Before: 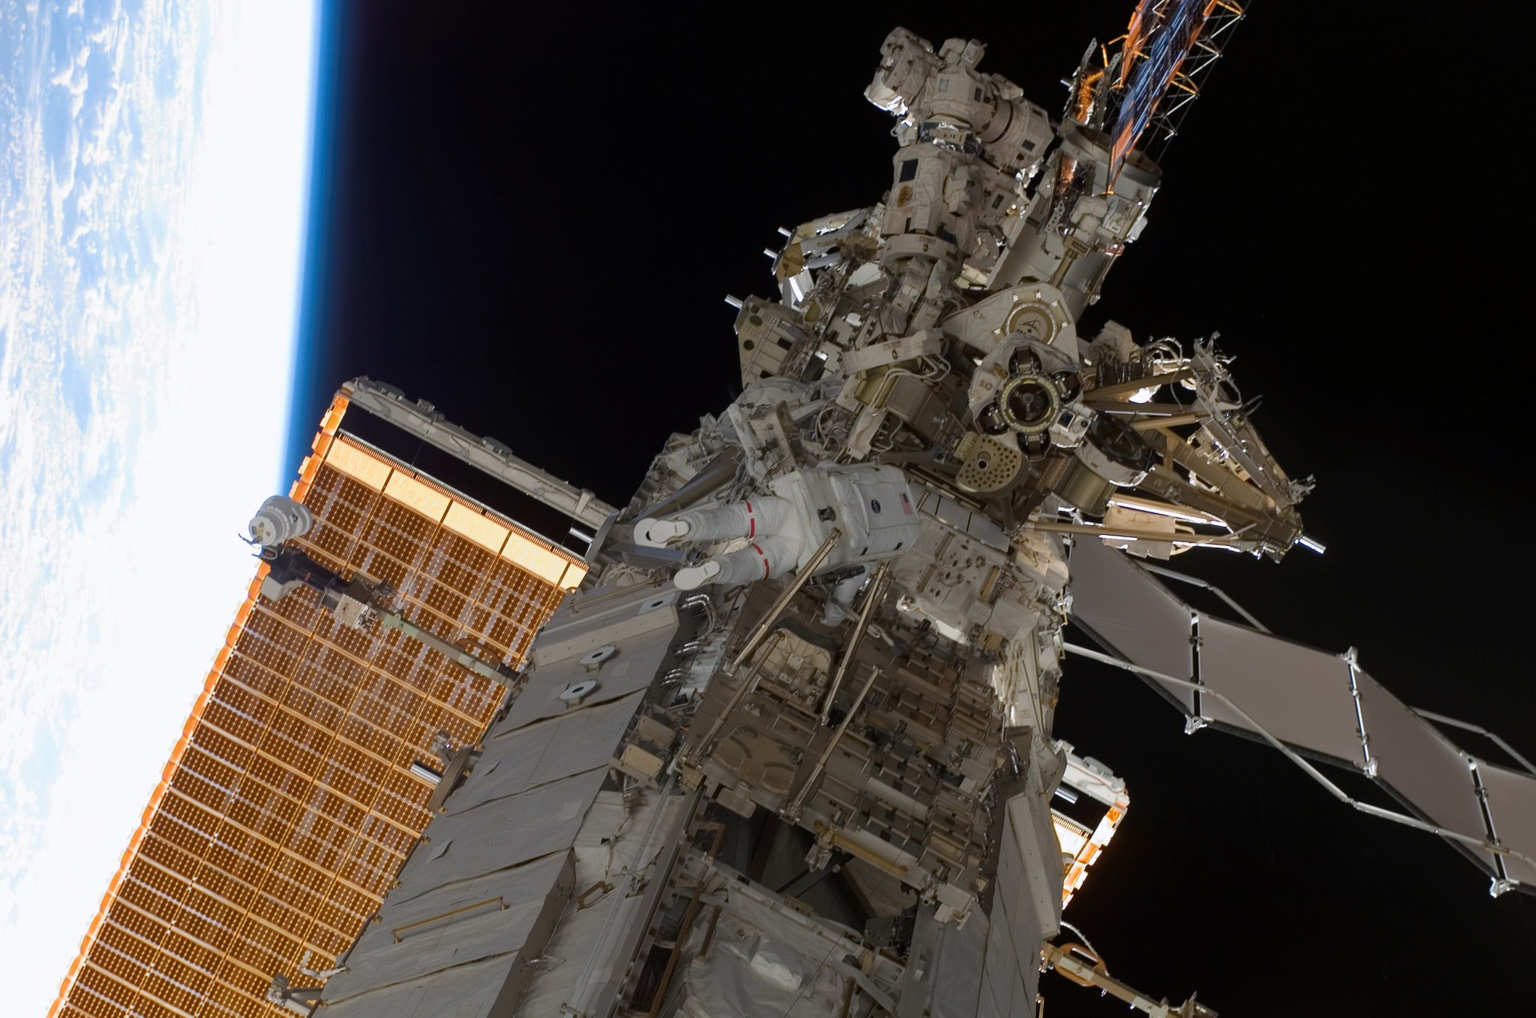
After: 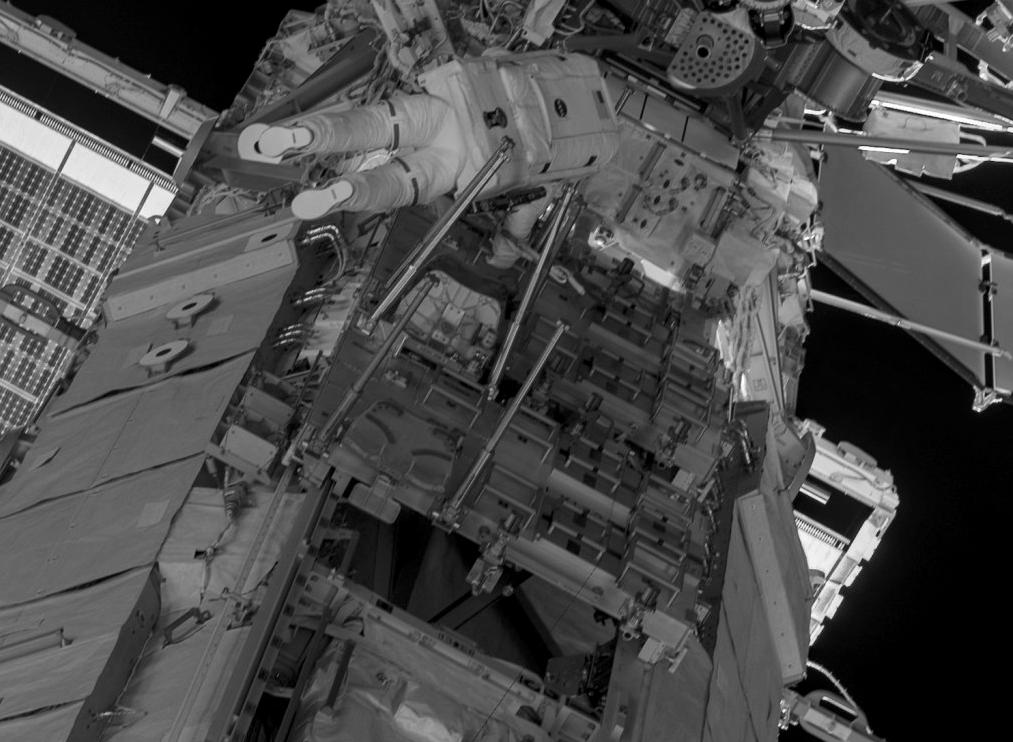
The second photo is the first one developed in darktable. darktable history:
local contrast: on, module defaults
contrast brightness saturation: contrast 0.04, saturation 0.16
monochrome: a 32, b 64, size 2.3
crop: left 29.672%, top 41.786%, right 20.851%, bottom 3.487%
color balance rgb: perceptual saturation grading › global saturation 20%, global vibrance 20%
